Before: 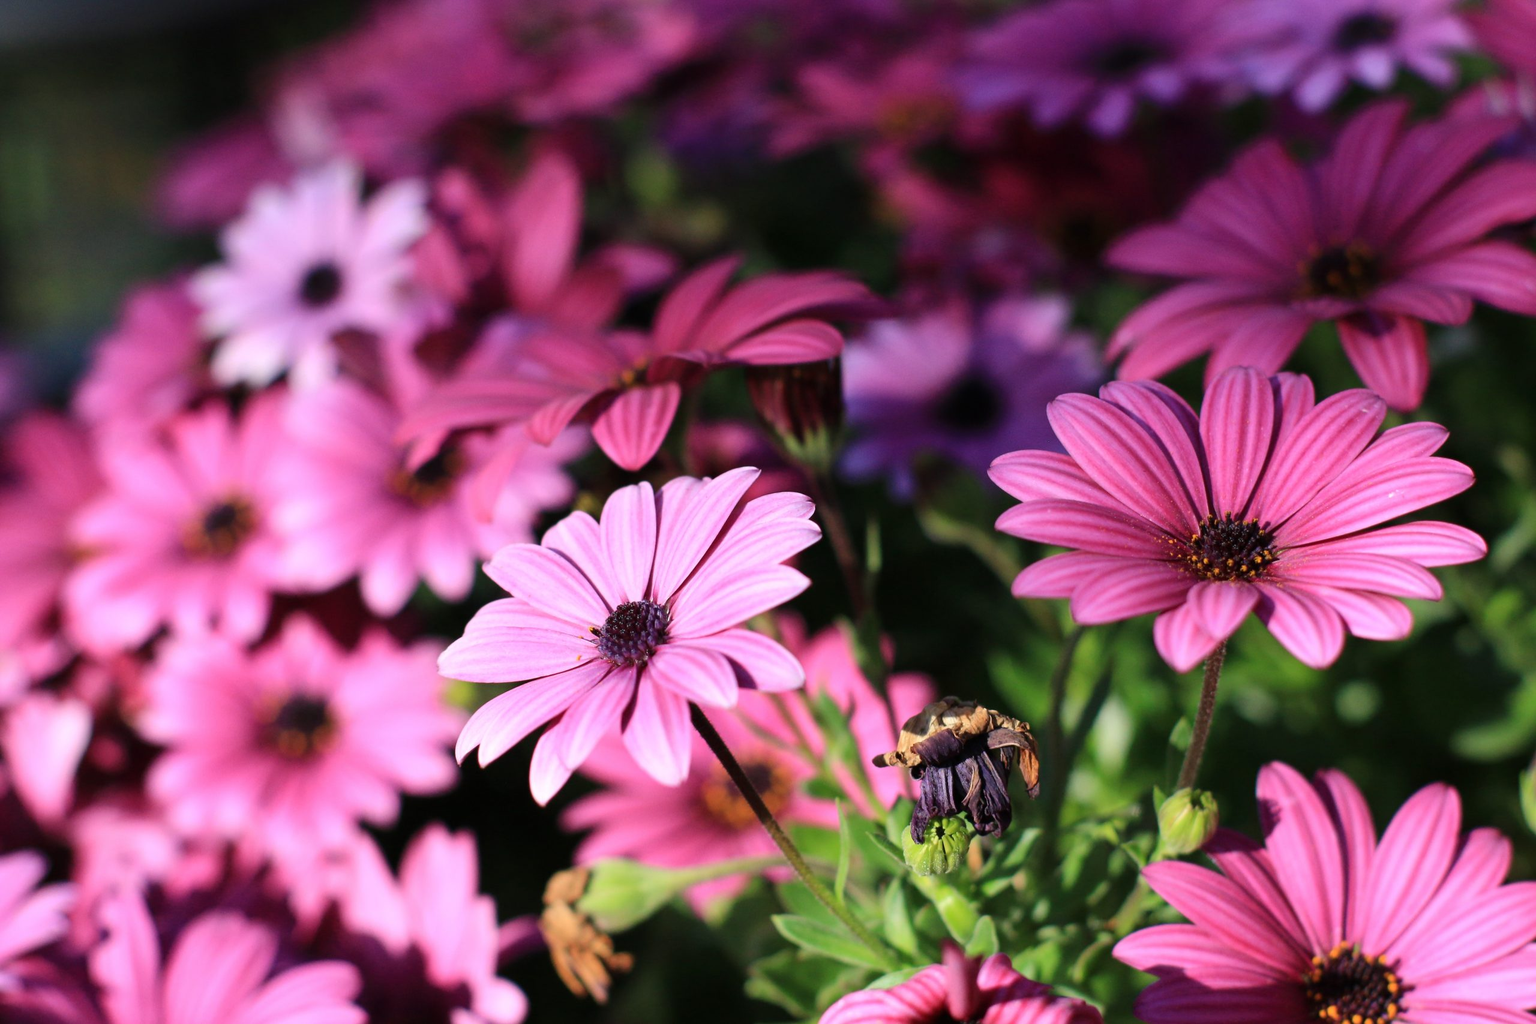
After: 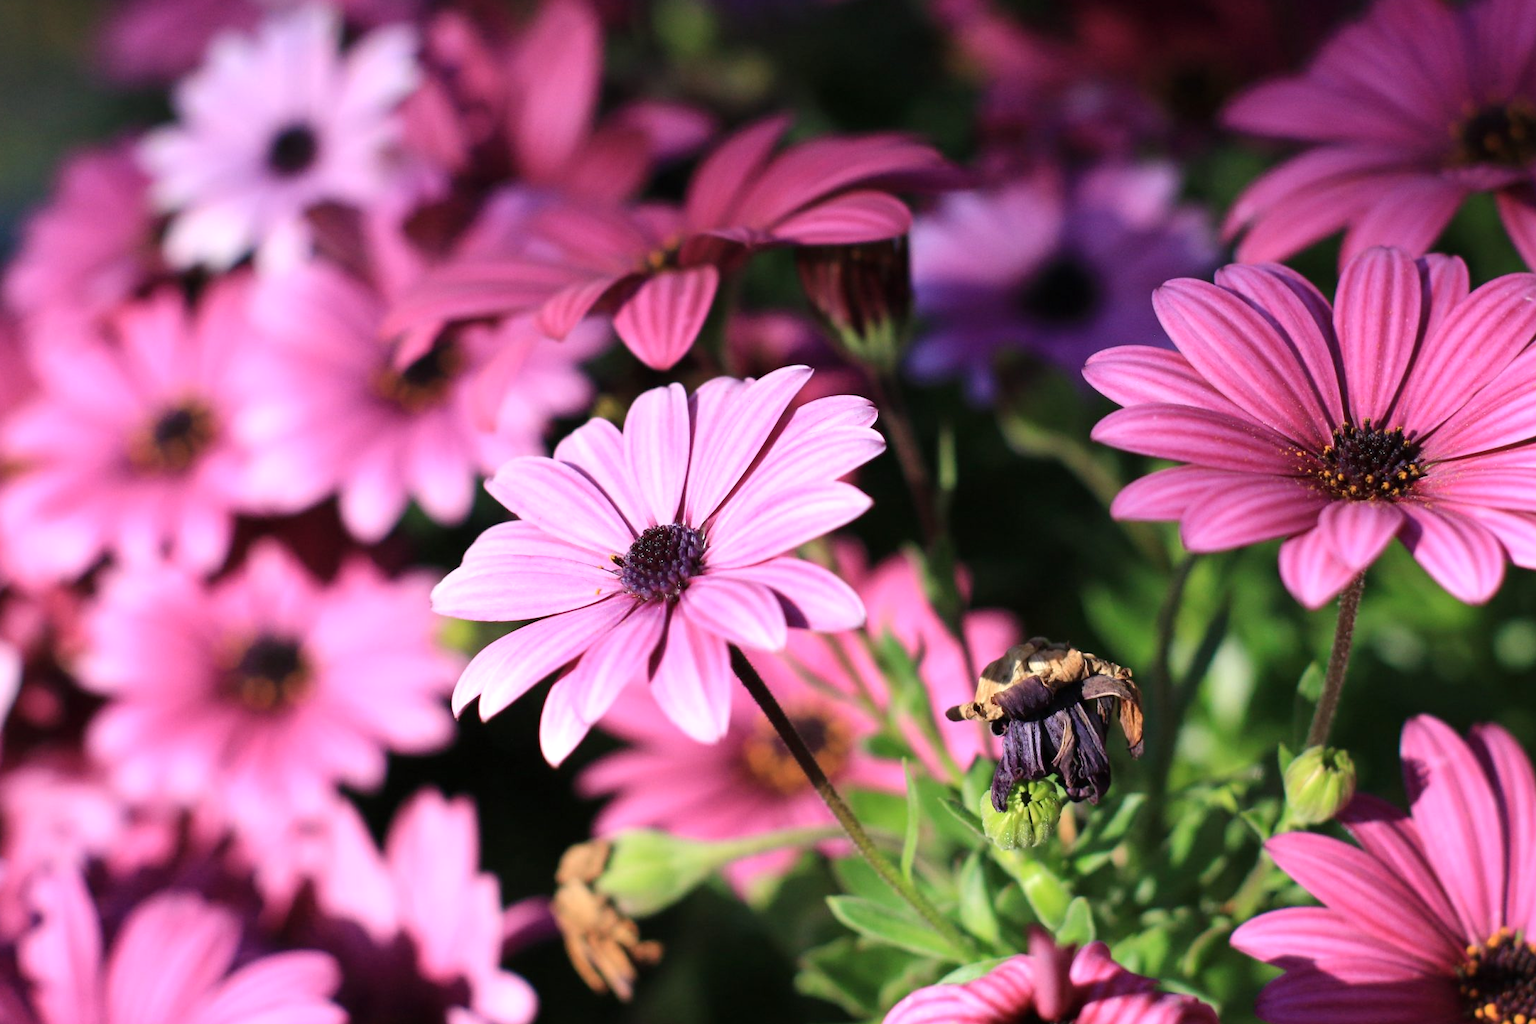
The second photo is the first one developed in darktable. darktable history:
crop and rotate: left 4.842%, top 15.51%, right 10.668%
exposure: exposure 0.178 EV, compensate exposure bias true, compensate highlight preservation false
color zones: curves: ch1 [(0, 0.469) (0.001, 0.469) (0.12, 0.446) (0.248, 0.469) (0.5, 0.5) (0.748, 0.5) (0.999, 0.469) (1, 0.469)]
